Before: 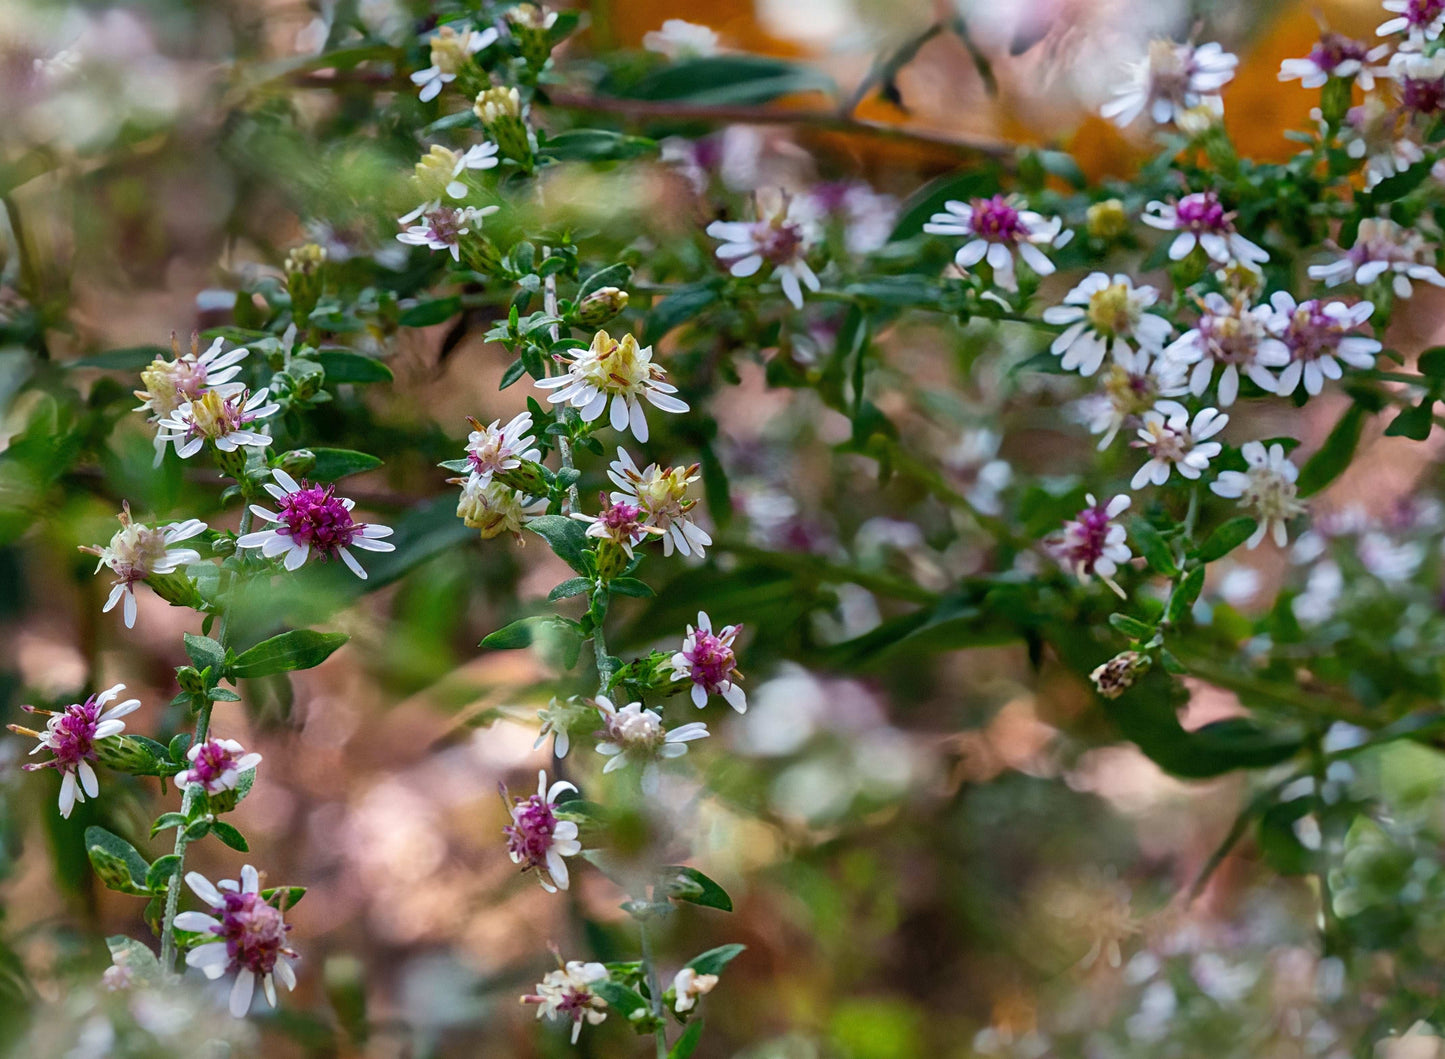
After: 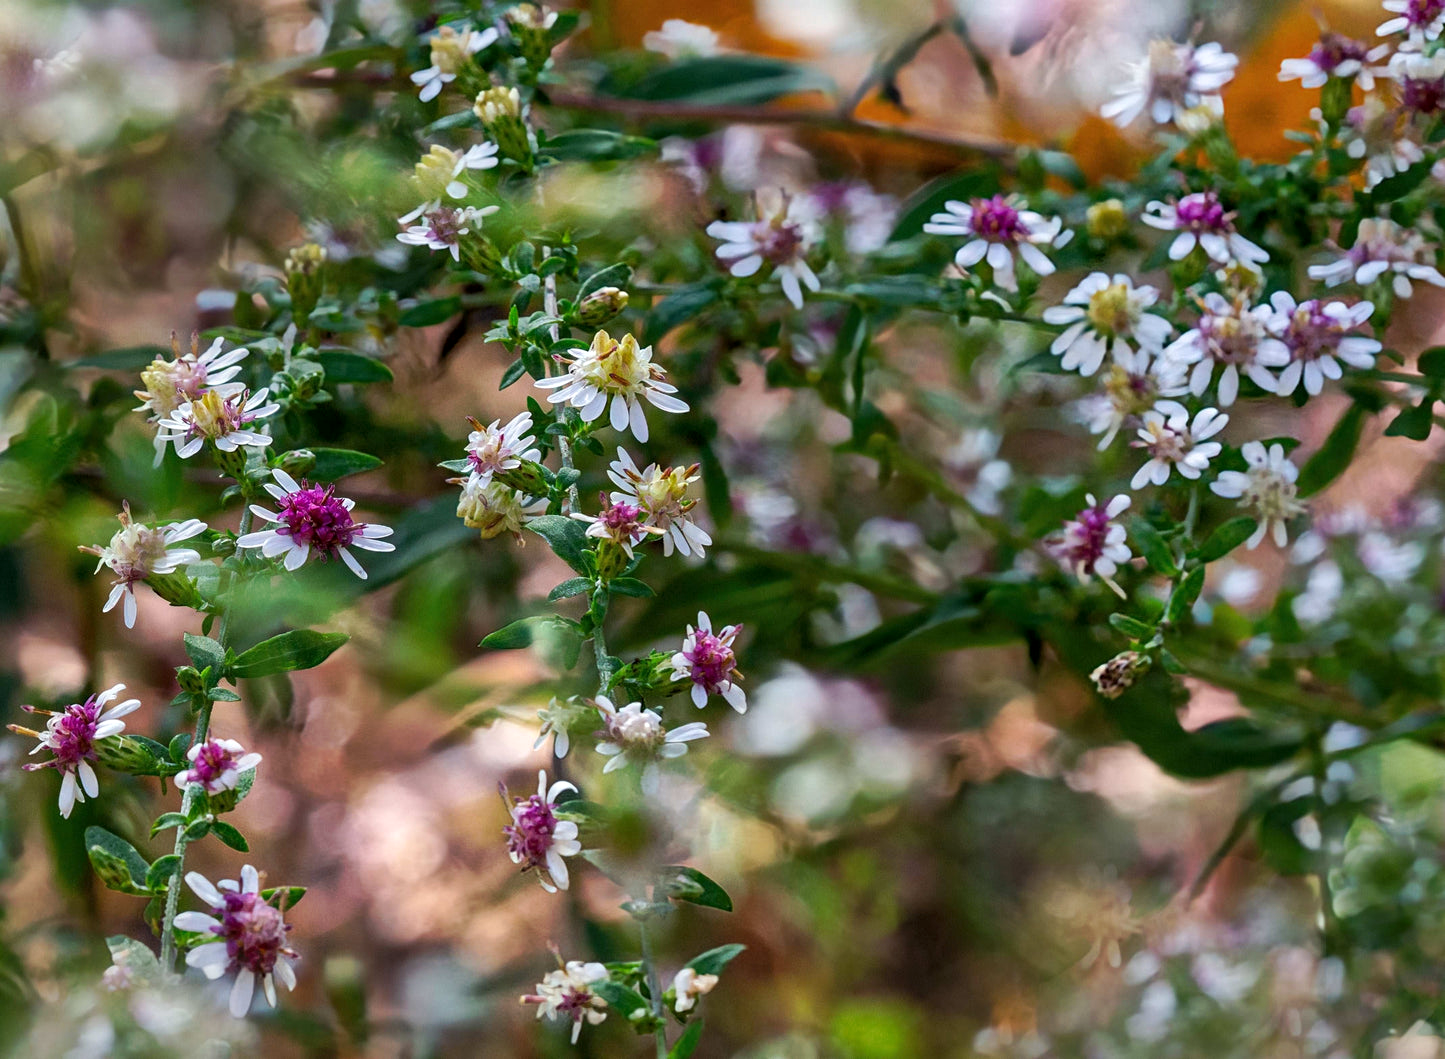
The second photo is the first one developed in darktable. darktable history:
tone curve: curves: ch0 [(0, 0) (0.003, 0.003) (0.011, 0.011) (0.025, 0.025) (0.044, 0.044) (0.069, 0.068) (0.1, 0.099) (0.136, 0.134) (0.177, 0.175) (0.224, 0.222) (0.277, 0.274) (0.335, 0.331) (0.399, 0.395) (0.468, 0.463) (0.543, 0.554) (0.623, 0.632) (0.709, 0.716) (0.801, 0.805) (0.898, 0.9) (1, 1)], preserve colors none
local contrast: highlights 105%, shadows 101%, detail 119%, midtone range 0.2
